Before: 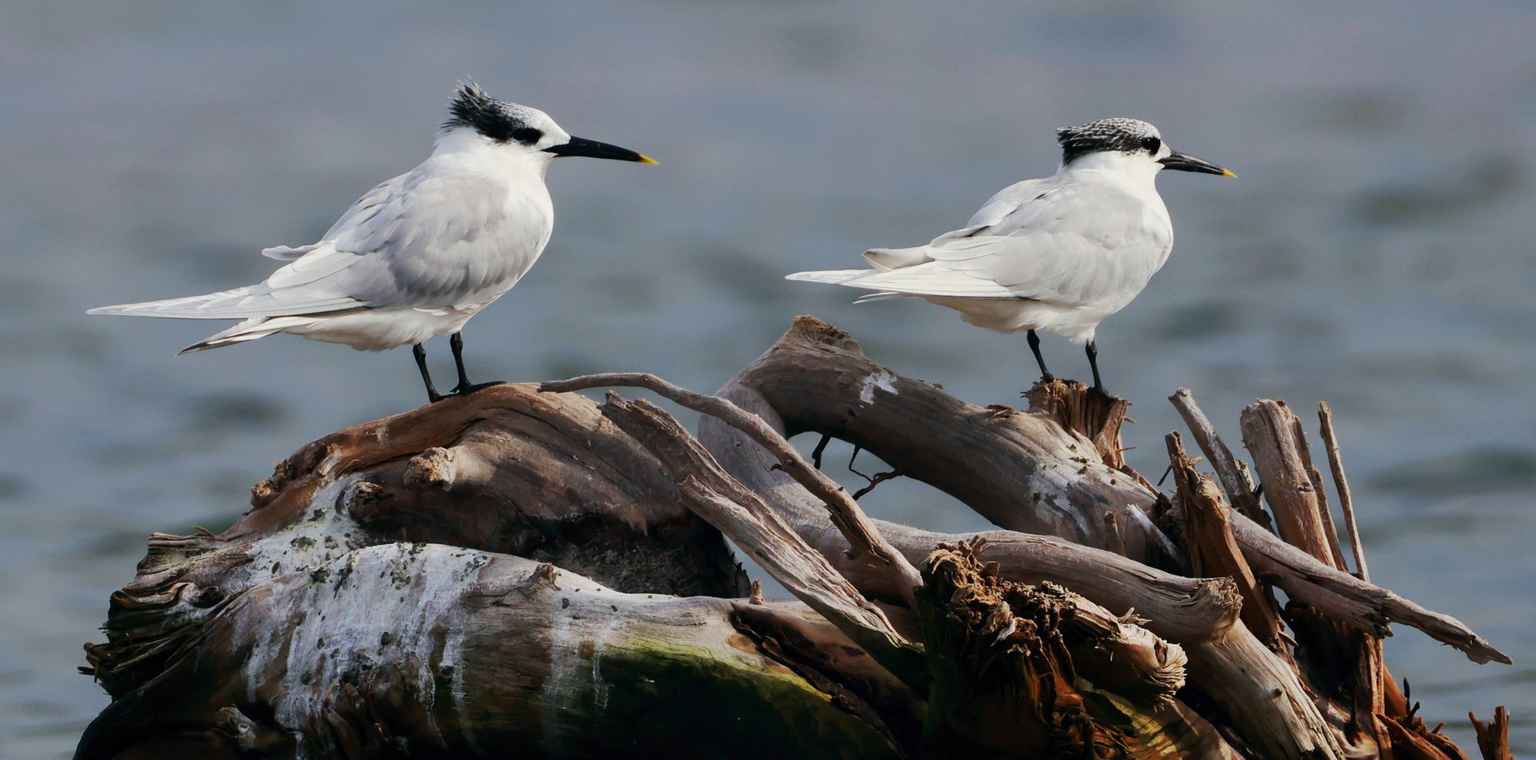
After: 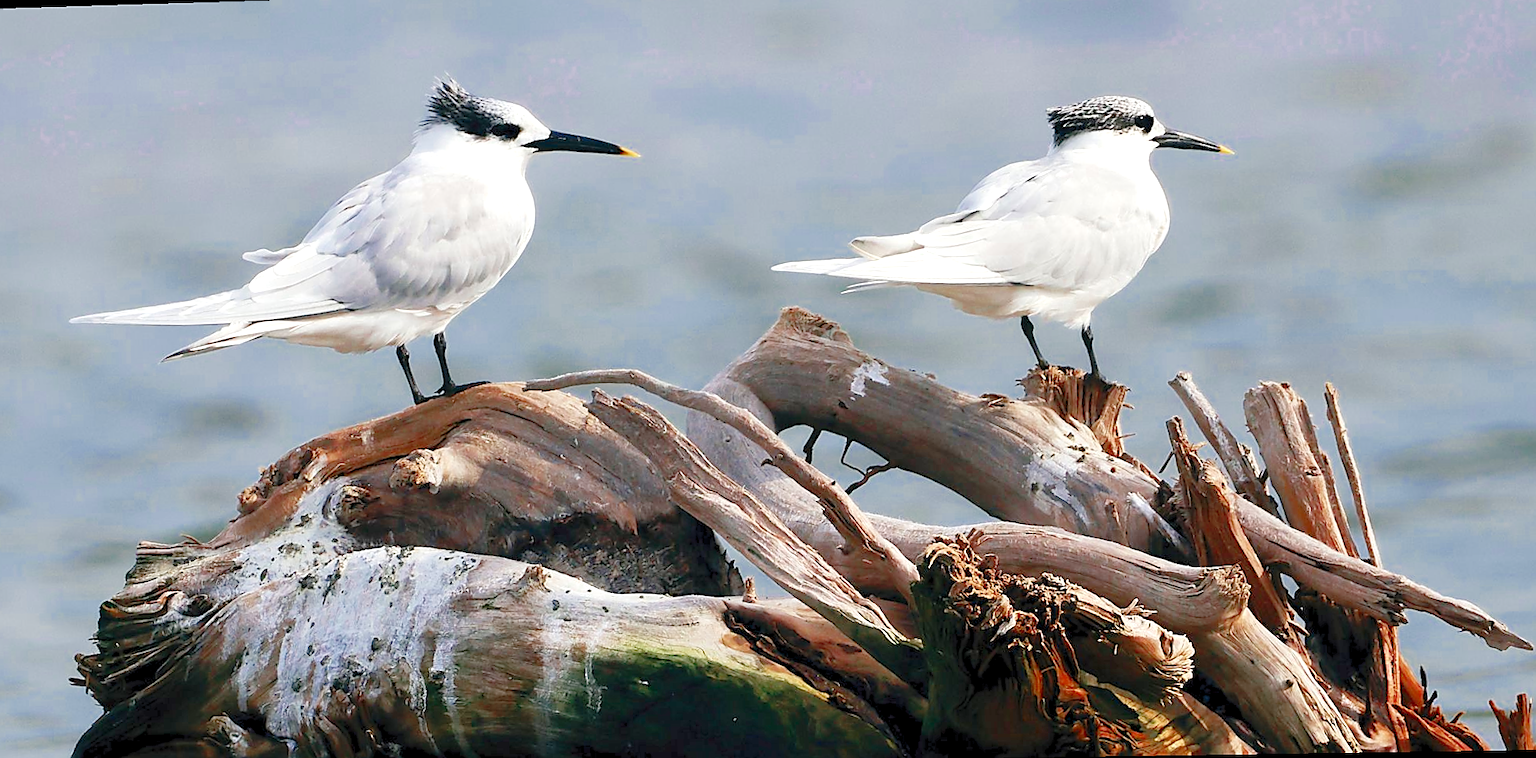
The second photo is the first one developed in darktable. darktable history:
rotate and perspective: rotation -1.32°, lens shift (horizontal) -0.031, crop left 0.015, crop right 0.985, crop top 0.047, crop bottom 0.982
color zones: curves: ch0 [(0, 0.5) (0.125, 0.4) (0.25, 0.5) (0.375, 0.4) (0.5, 0.4) (0.625, 0.35) (0.75, 0.35) (0.875, 0.5)]; ch1 [(0, 0.35) (0.125, 0.45) (0.25, 0.35) (0.375, 0.35) (0.5, 0.35) (0.625, 0.35) (0.75, 0.45) (0.875, 0.35)]; ch2 [(0, 0.6) (0.125, 0.5) (0.25, 0.5) (0.375, 0.6) (0.5, 0.6) (0.625, 0.5) (0.75, 0.5) (0.875, 0.5)]
sharpen: radius 1.4, amount 1.25, threshold 0.7
levels: levels [0.008, 0.318, 0.836]
